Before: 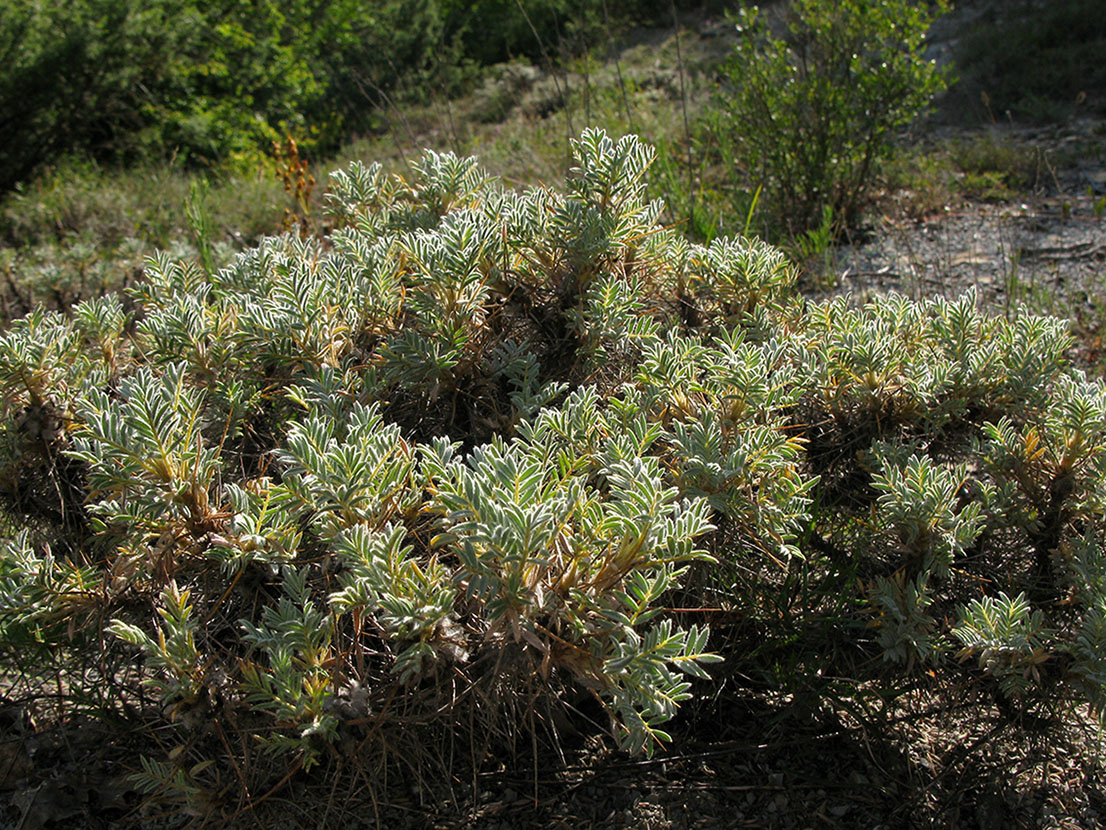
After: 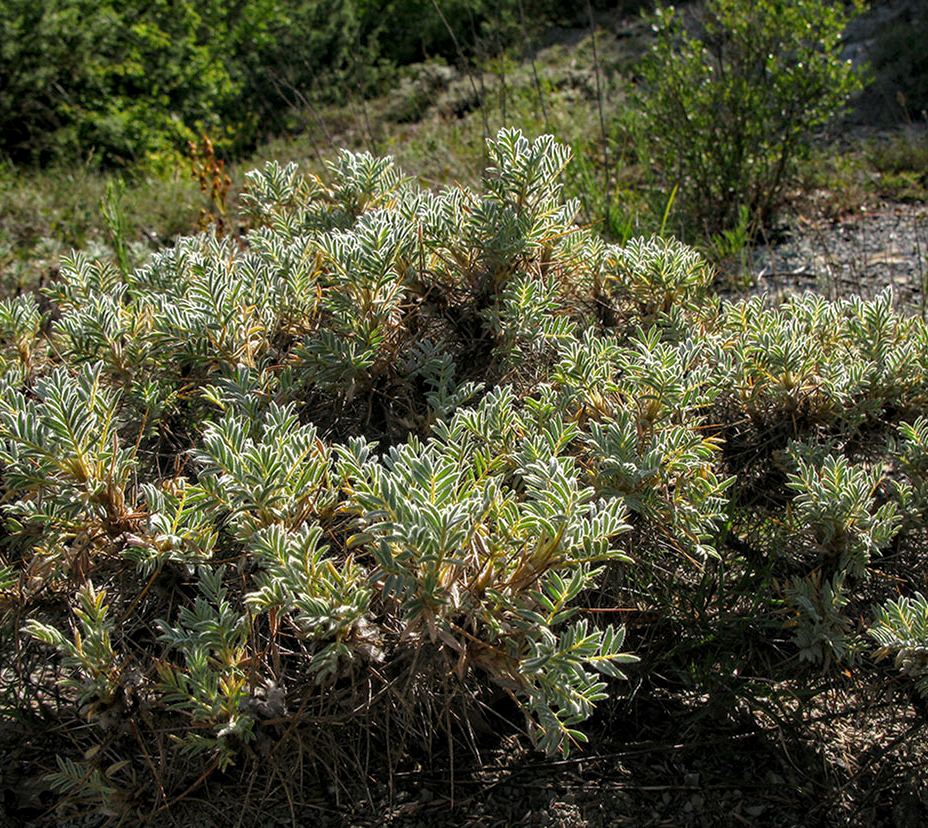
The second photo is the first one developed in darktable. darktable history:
crop: left 7.598%, right 7.873%
haze removal: strength 0.29, distance 0.25, compatibility mode true, adaptive false
local contrast: on, module defaults
